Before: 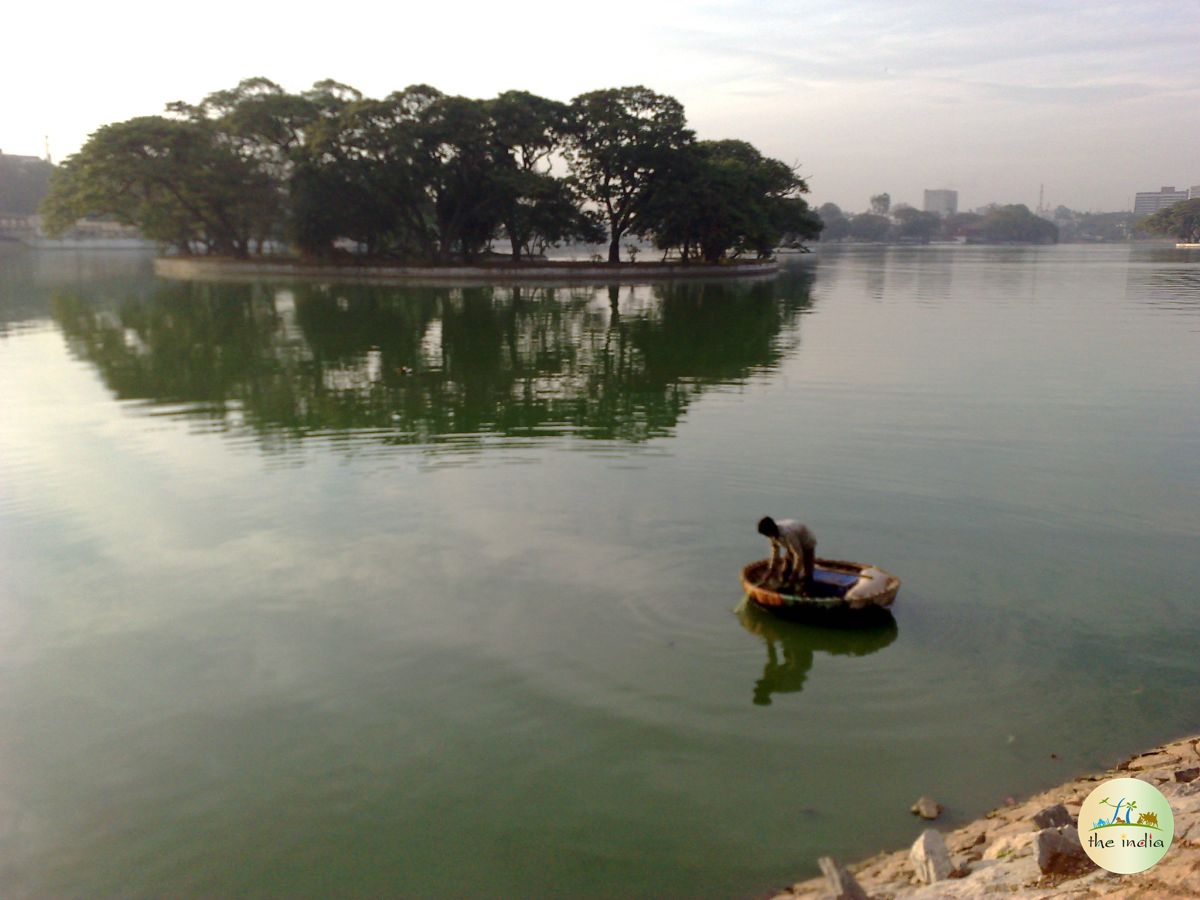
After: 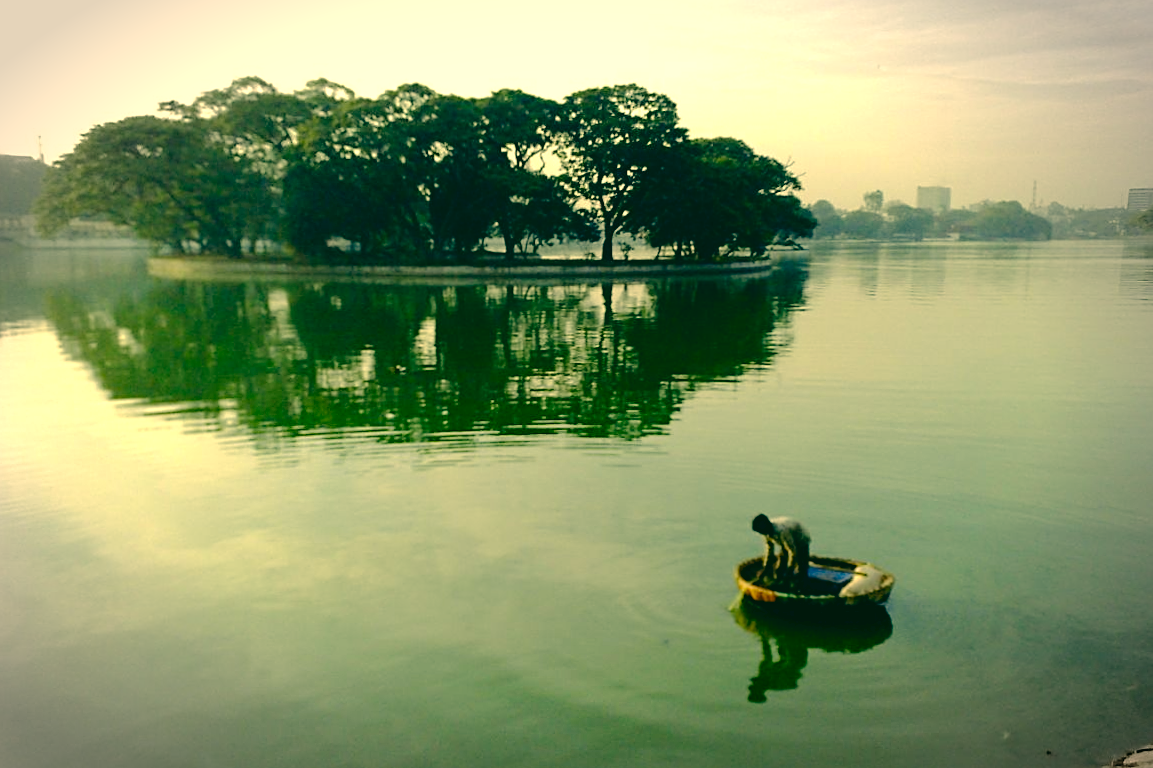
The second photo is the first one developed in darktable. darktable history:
sharpen: on, module defaults
exposure: black level correction 0.001, exposure 0.5 EV, compensate exposure bias true, compensate highlight preservation false
crop and rotate: angle 0.2°, left 0.275%, right 3.127%, bottom 14.18%
tone curve: curves: ch0 [(0, 0) (0.003, 0.016) (0.011, 0.015) (0.025, 0.017) (0.044, 0.026) (0.069, 0.034) (0.1, 0.043) (0.136, 0.068) (0.177, 0.119) (0.224, 0.175) (0.277, 0.251) (0.335, 0.328) (0.399, 0.415) (0.468, 0.499) (0.543, 0.58) (0.623, 0.659) (0.709, 0.731) (0.801, 0.807) (0.898, 0.895) (1, 1)], preserve colors none
vignetting: automatic ratio true
color correction: highlights a* 1.83, highlights b* 34.02, shadows a* -36.68, shadows b* -5.48
